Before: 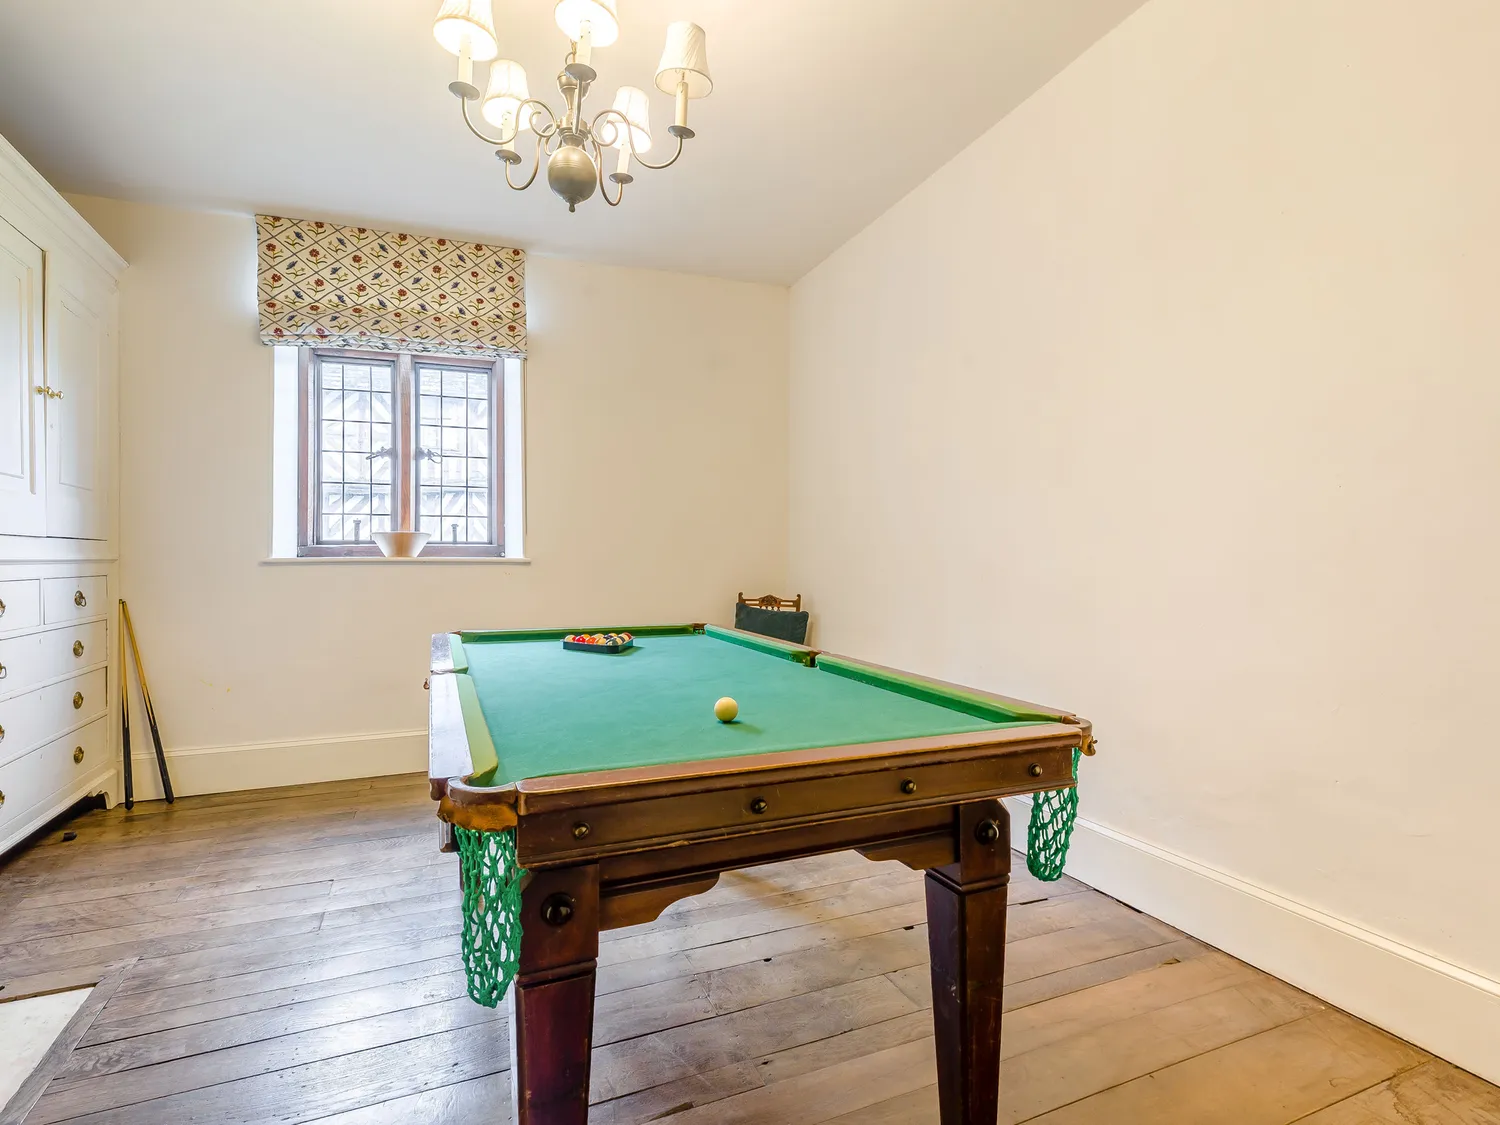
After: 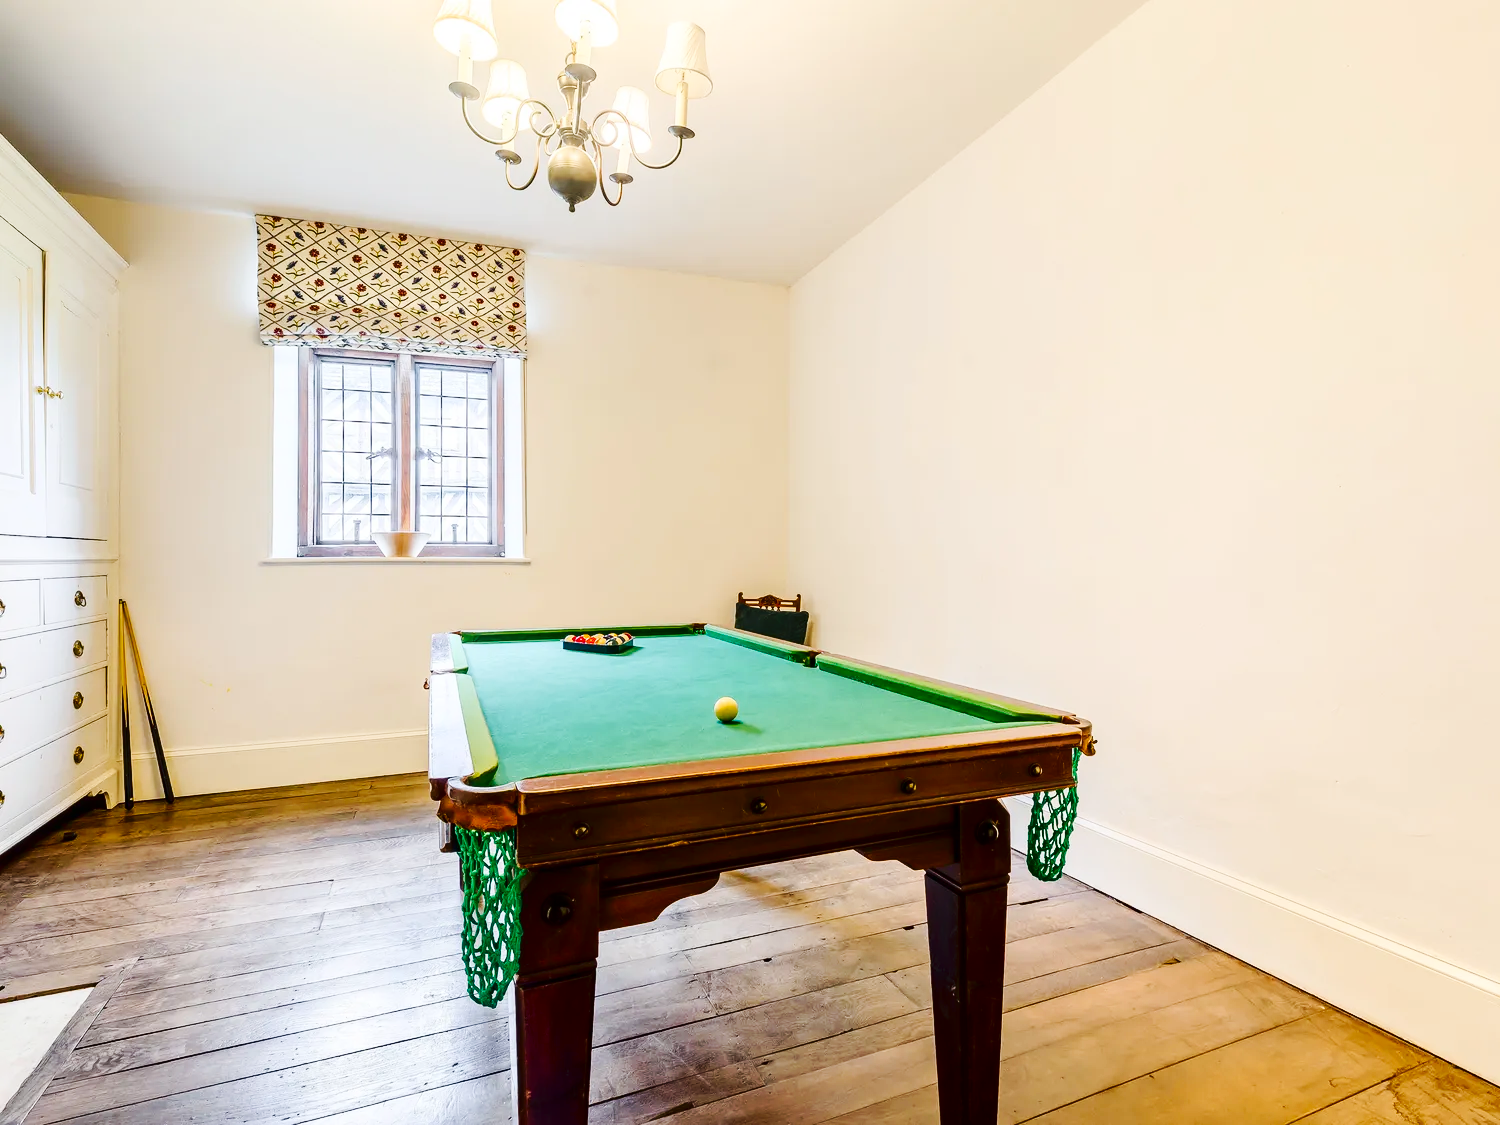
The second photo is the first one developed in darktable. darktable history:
contrast brightness saturation: contrast 0.212, brightness -0.113, saturation 0.207
tone curve: curves: ch0 [(0, 0) (0.003, 0.005) (0.011, 0.013) (0.025, 0.027) (0.044, 0.044) (0.069, 0.06) (0.1, 0.081) (0.136, 0.114) (0.177, 0.16) (0.224, 0.211) (0.277, 0.277) (0.335, 0.354) (0.399, 0.435) (0.468, 0.538) (0.543, 0.626) (0.623, 0.708) (0.709, 0.789) (0.801, 0.867) (0.898, 0.935) (1, 1)], preserve colors none
